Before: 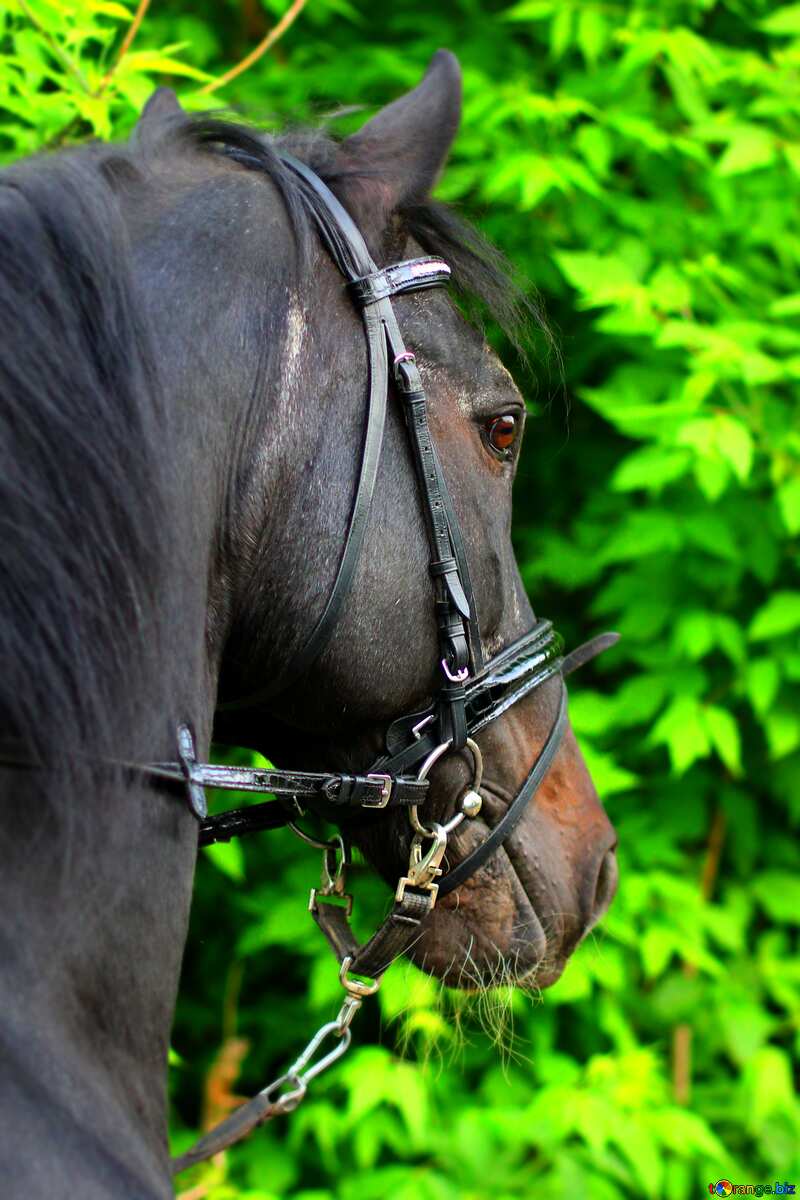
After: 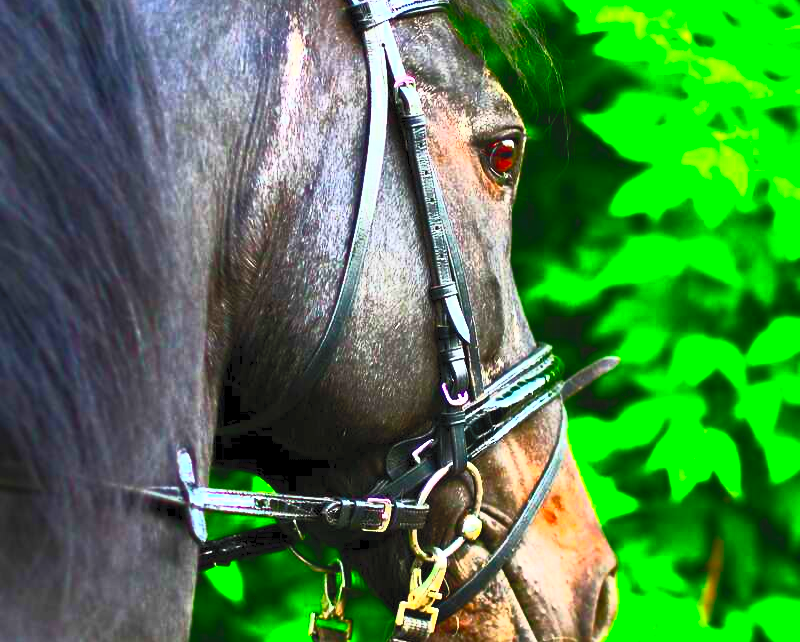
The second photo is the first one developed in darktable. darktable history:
crop and rotate: top 23.043%, bottom 23.437%
contrast brightness saturation: contrast 1, brightness 1, saturation 1
